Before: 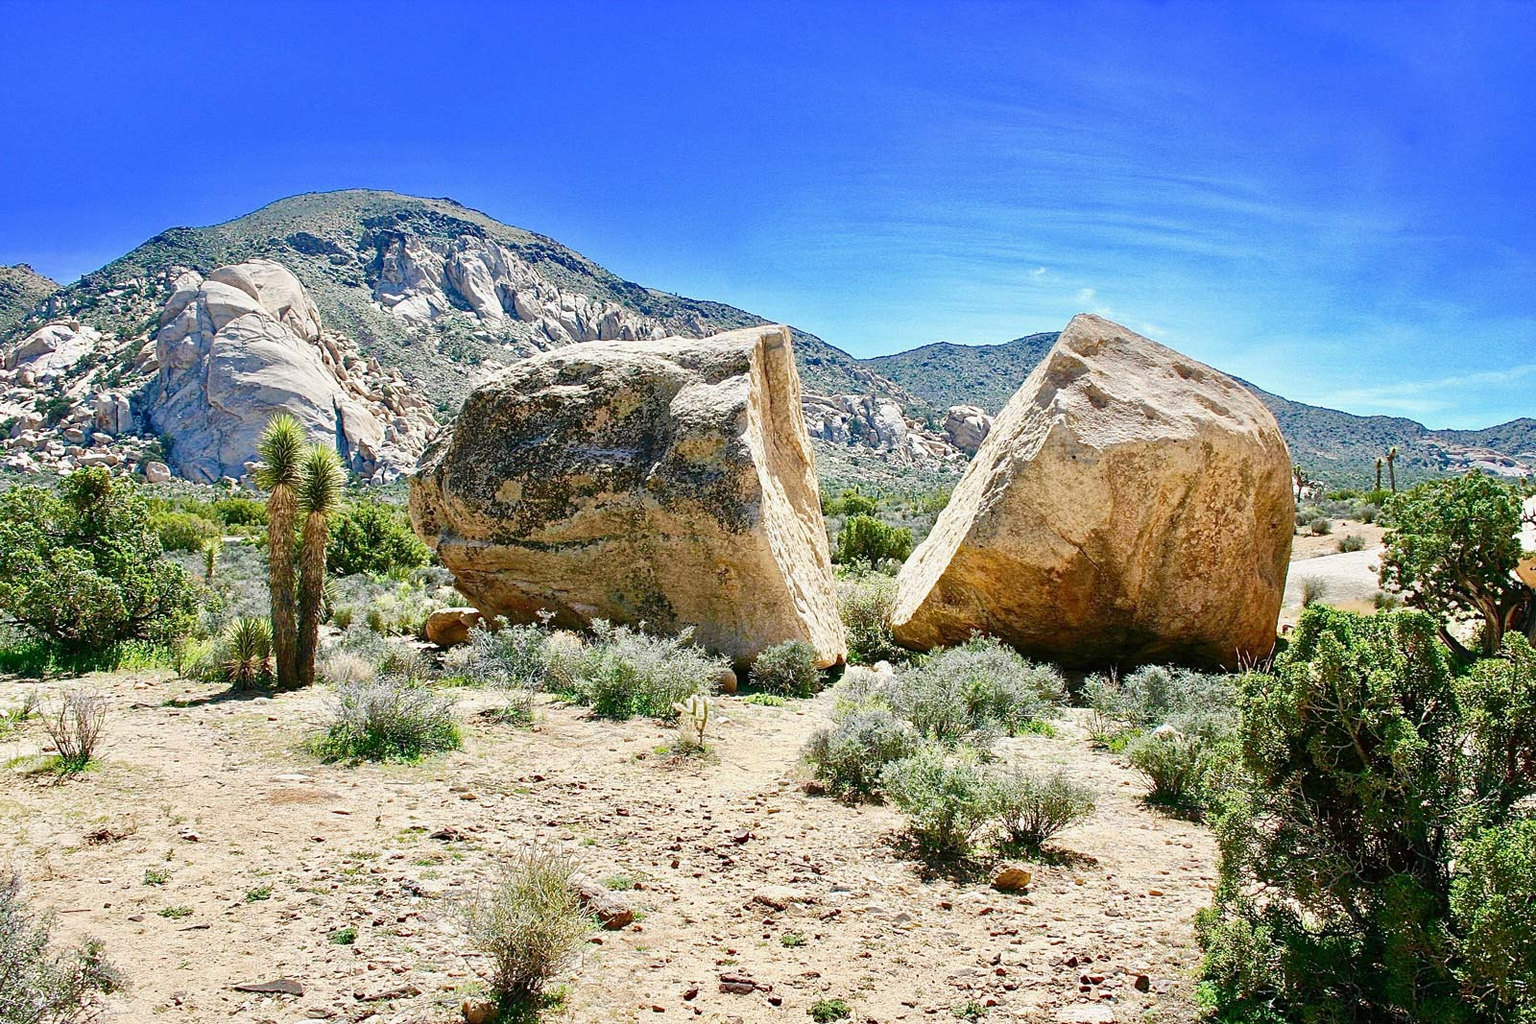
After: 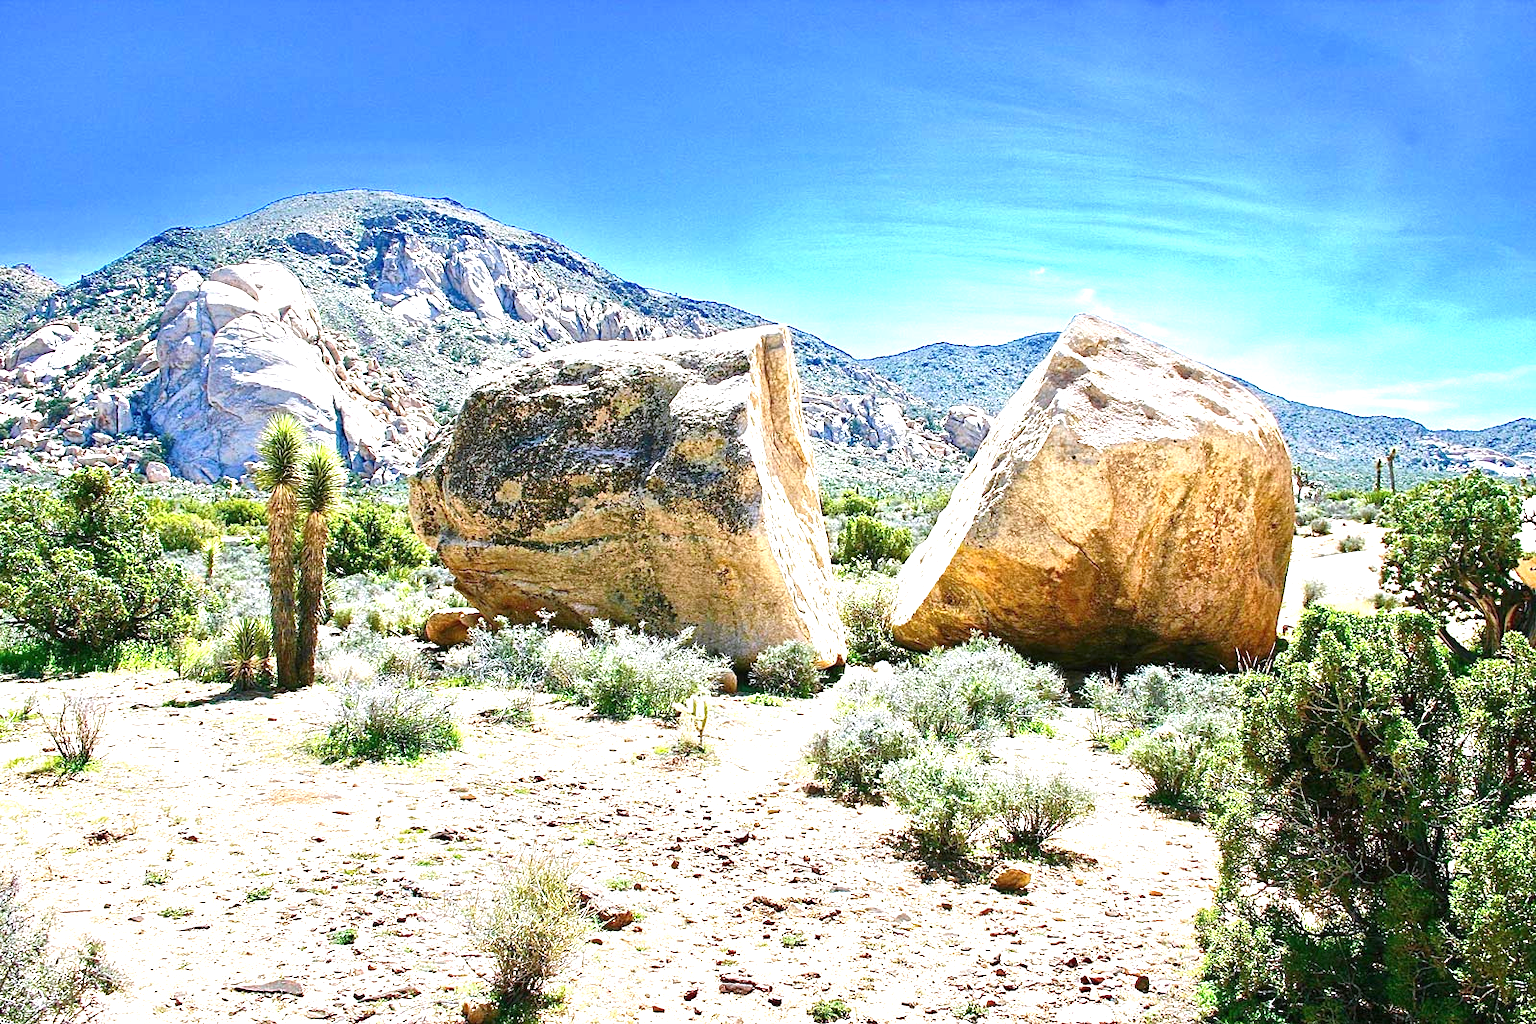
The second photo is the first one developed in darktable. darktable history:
contrast equalizer: y [[0.5 ×6], [0.5 ×6], [0.5, 0.5, 0.501, 0.545, 0.707, 0.863], [0 ×6], [0 ×6]]
exposure: black level correction 0, exposure 1.1 EV, compensate highlight preservation false
white balance: red 0.984, blue 1.059
tone equalizer: on, module defaults
